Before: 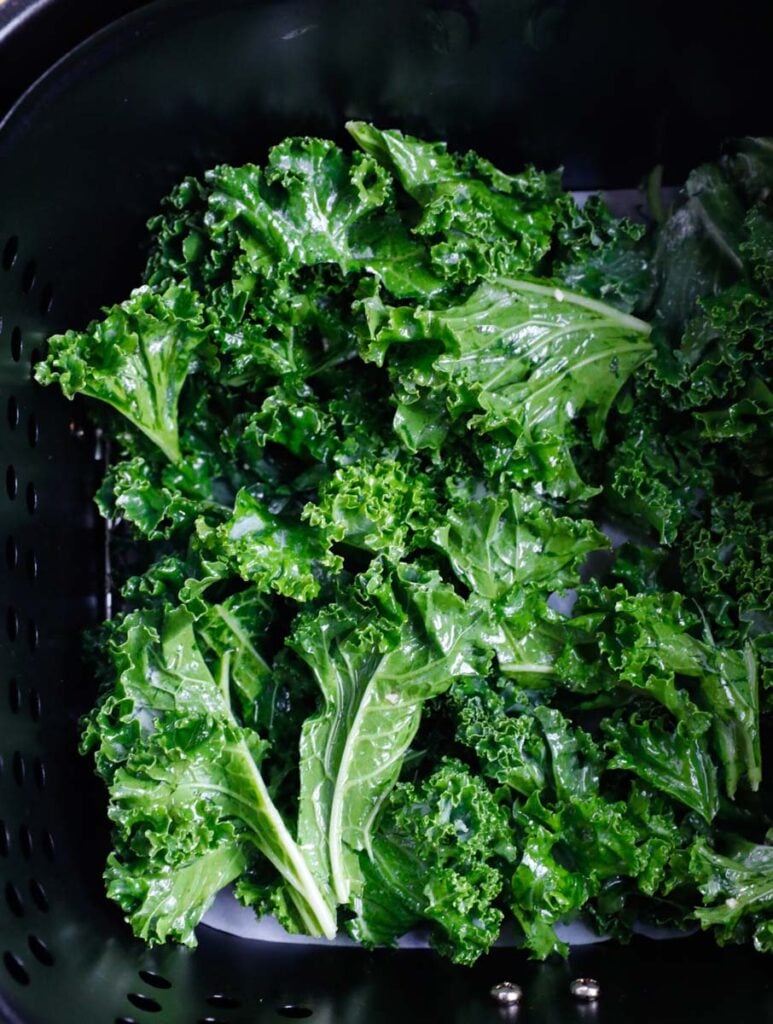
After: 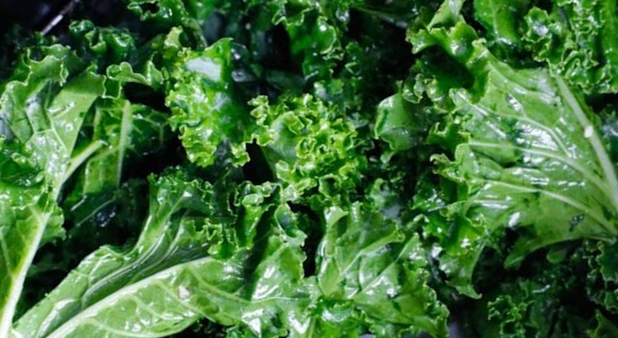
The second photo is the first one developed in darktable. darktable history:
crop and rotate: angle -45.94°, top 16.439%, right 1.005%, bottom 11.687%
